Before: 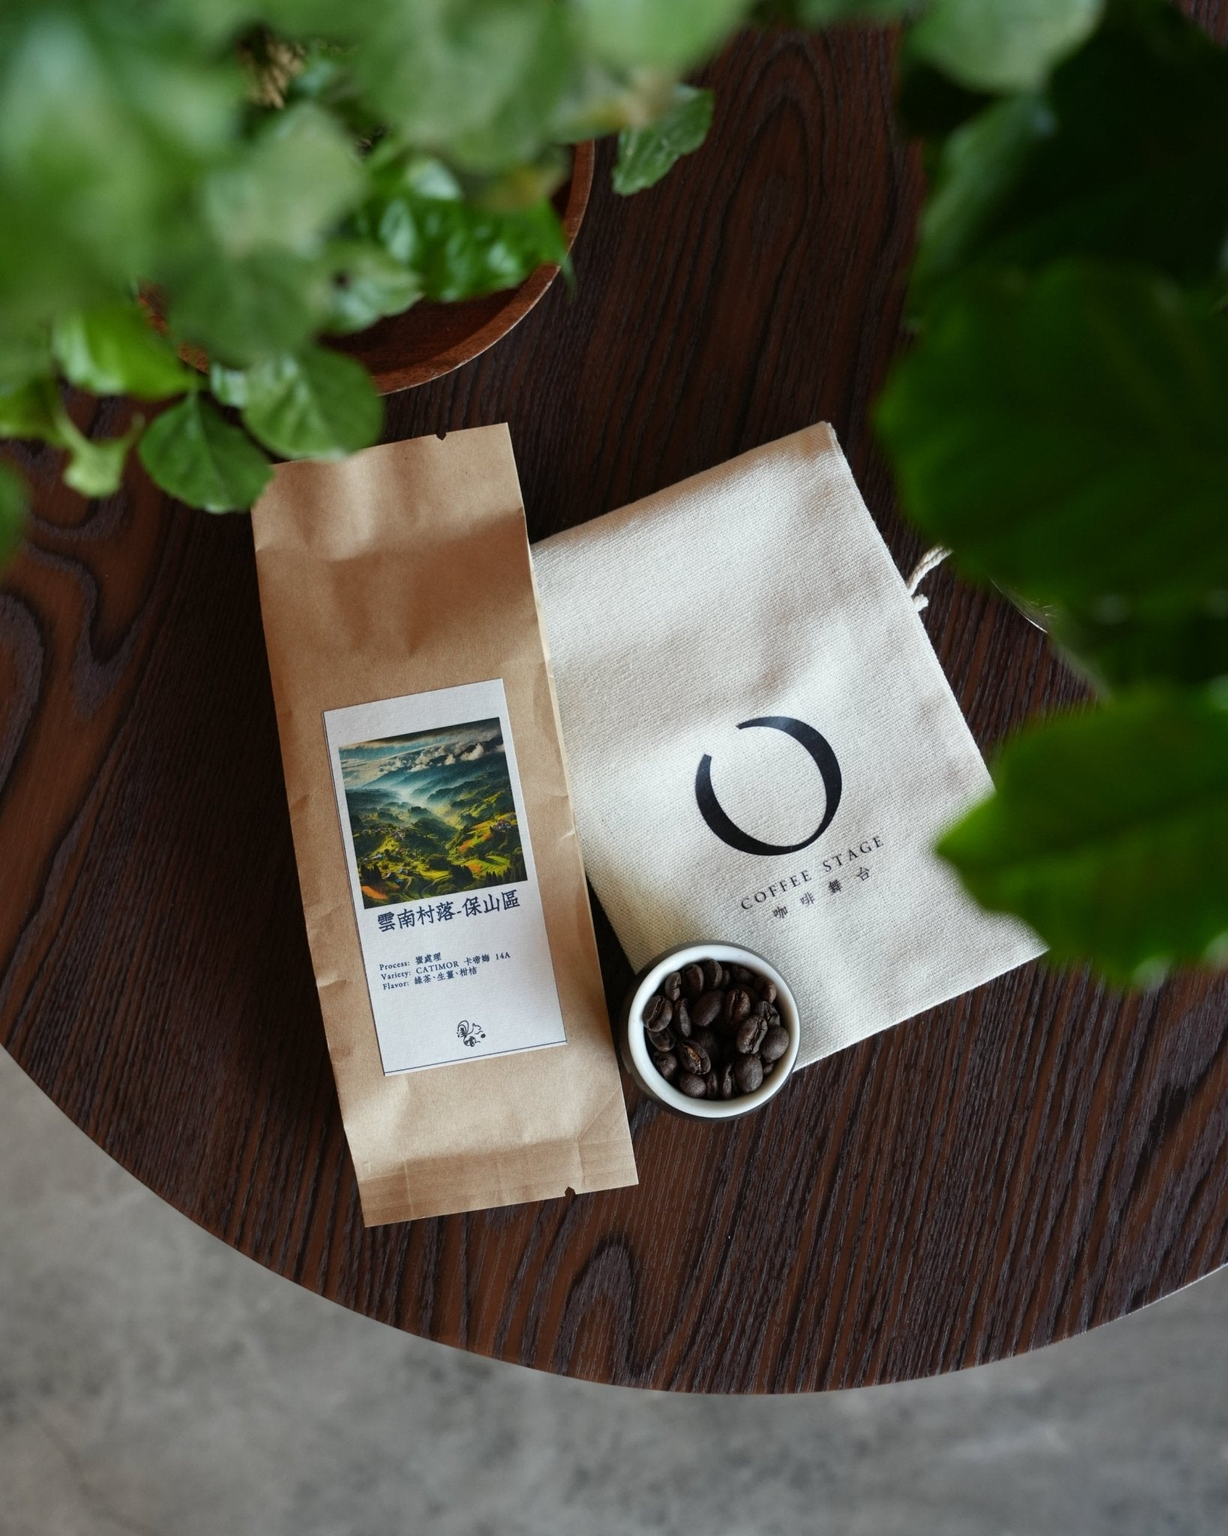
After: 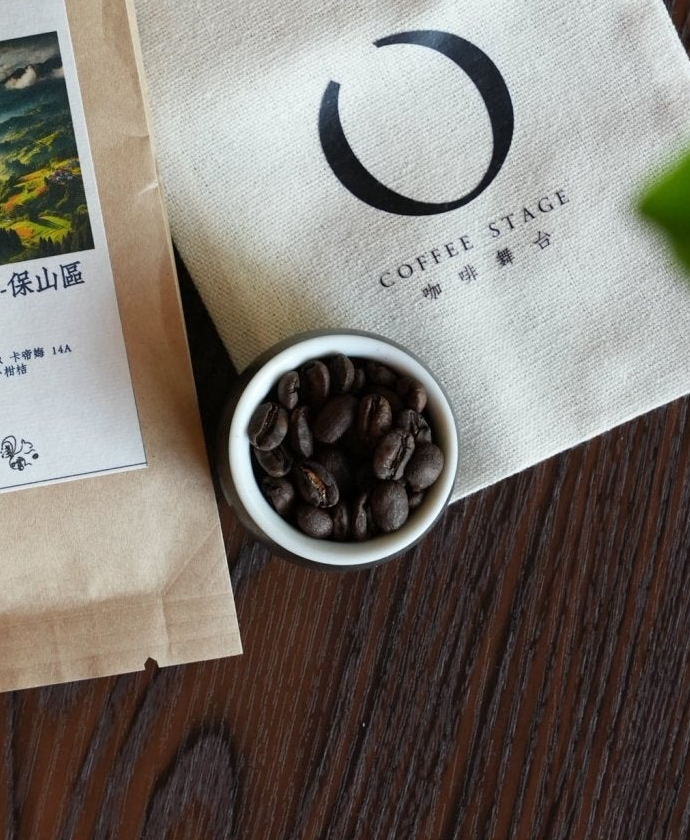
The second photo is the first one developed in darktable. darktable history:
crop: left 37.221%, top 45.169%, right 20.63%, bottom 13.777%
